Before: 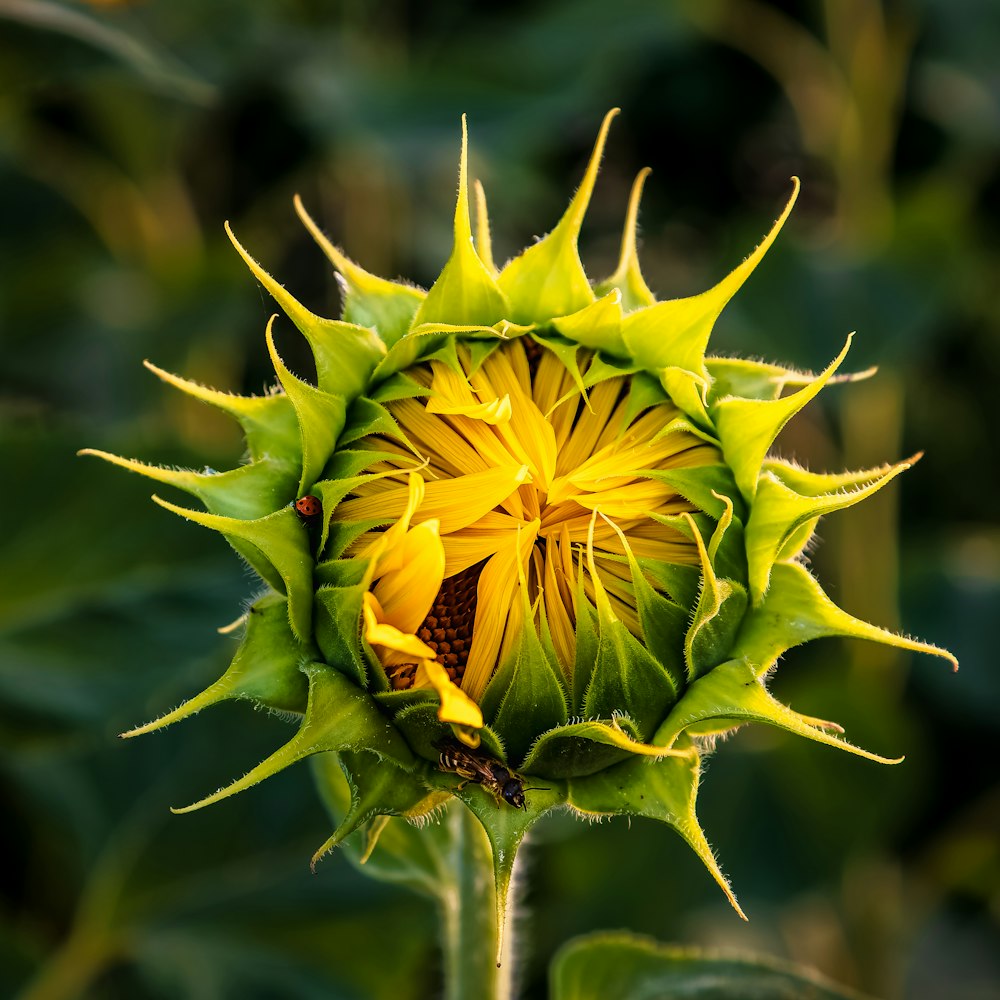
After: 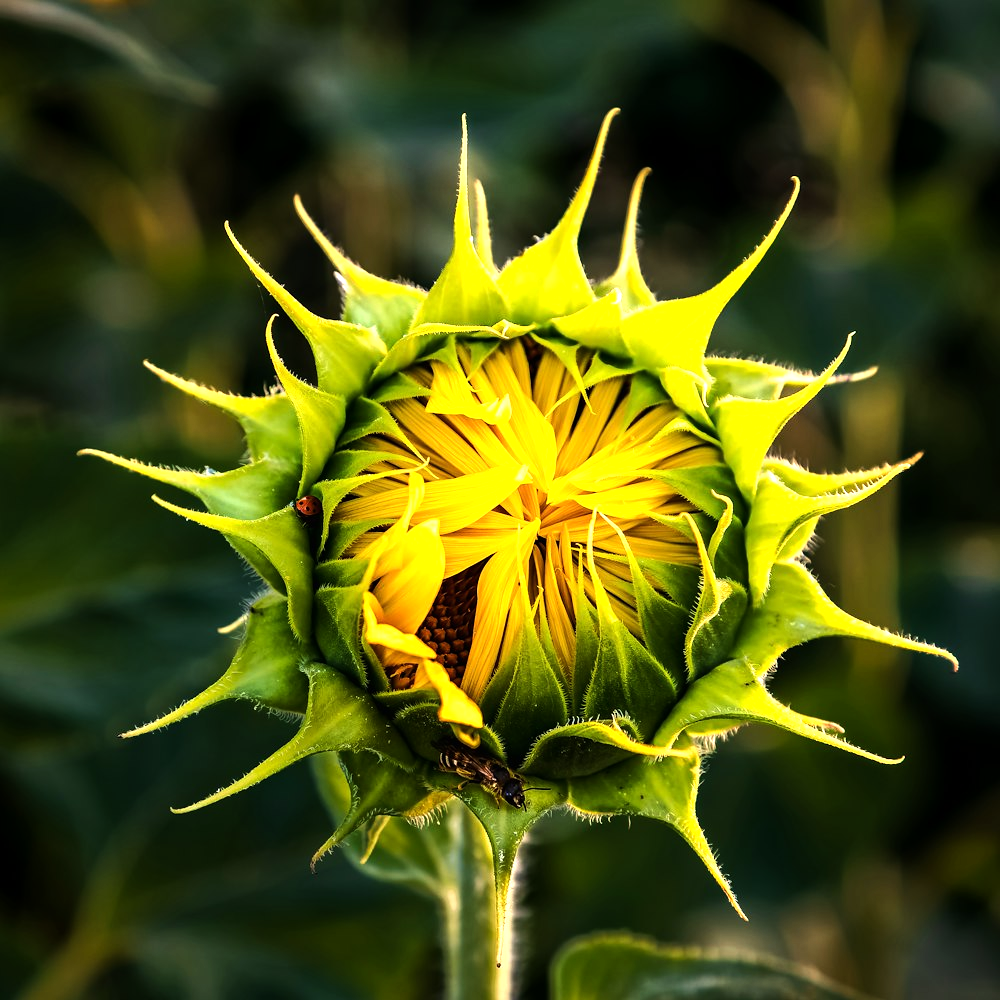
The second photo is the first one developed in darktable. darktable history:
exposure: exposure 0.15 EV, compensate highlight preservation false
tone equalizer: -8 EV -0.75 EV, -7 EV -0.7 EV, -6 EV -0.6 EV, -5 EV -0.4 EV, -3 EV 0.4 EV, -2 EV 0.6 EV, -1 EV 0.7 EV, +0 EV 0.75 EV, edges refinement/feathering 500, mask exposure compensation -1.57 EV, preserve details no
